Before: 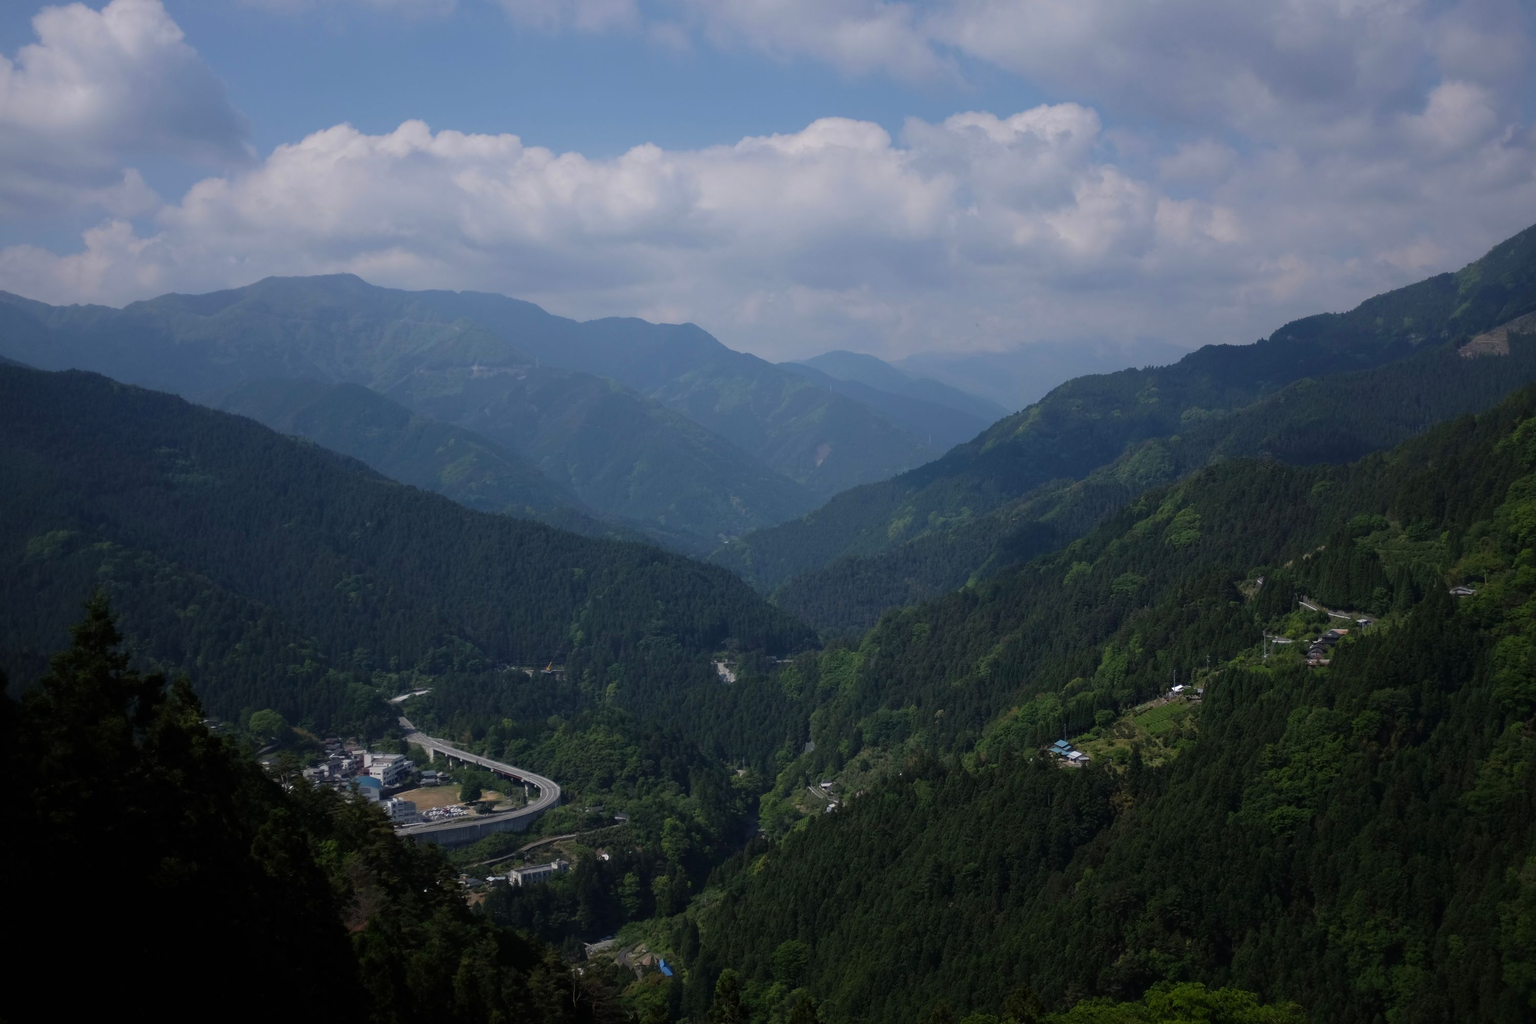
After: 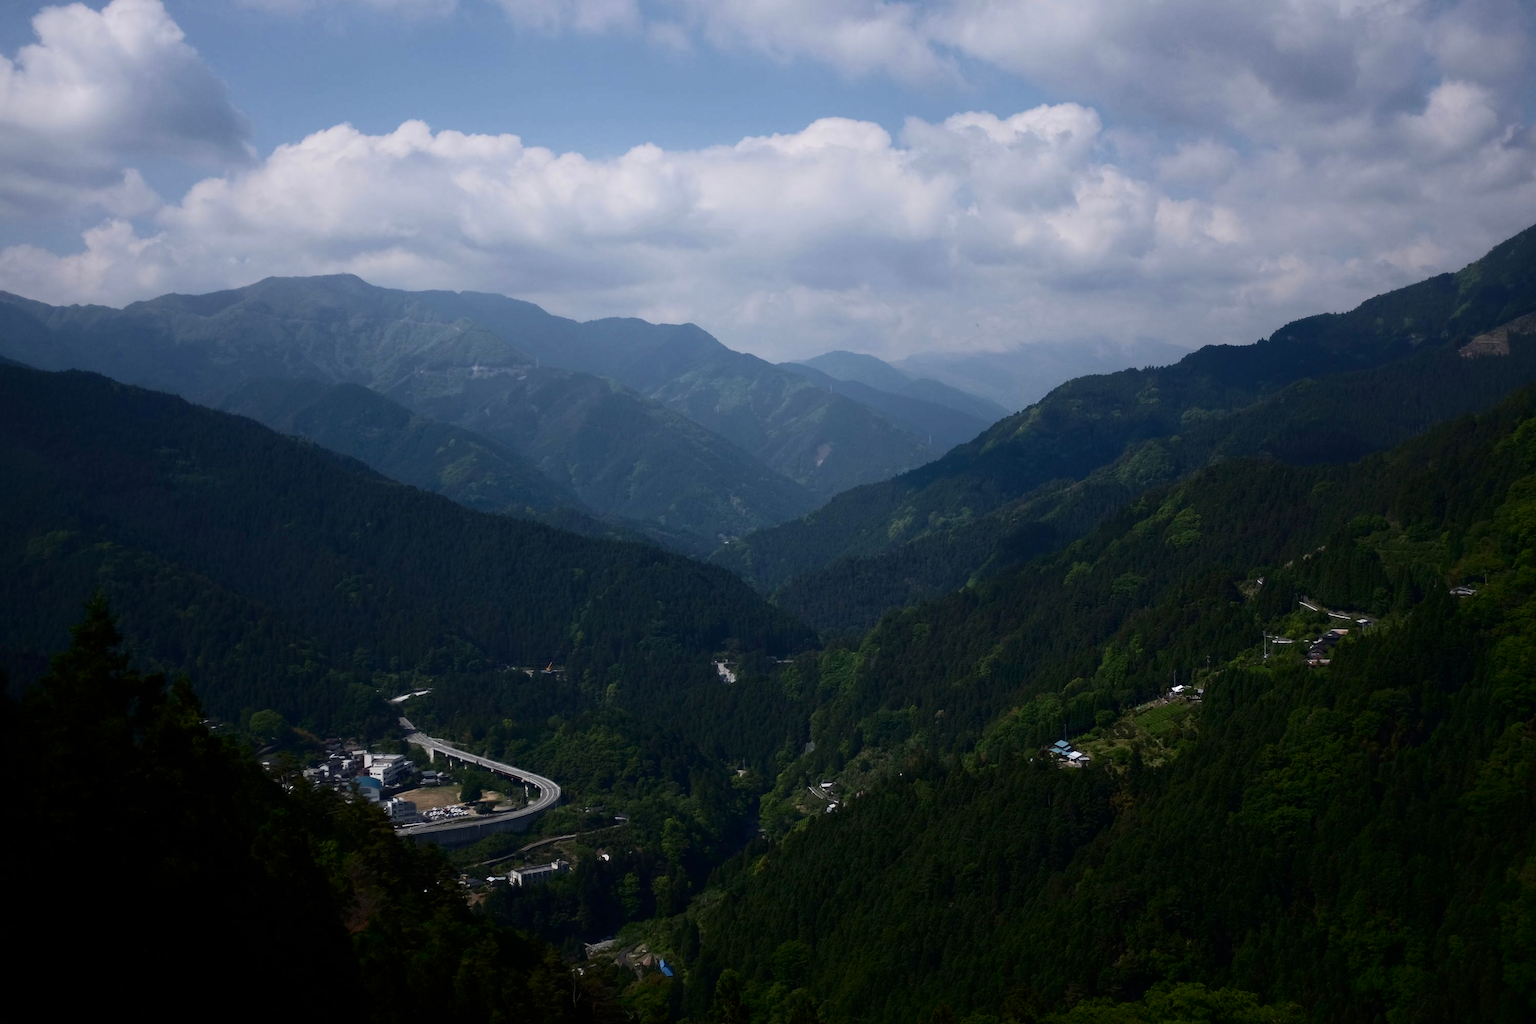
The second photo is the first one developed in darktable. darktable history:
contrast brightness saturation: contrast 0.297
